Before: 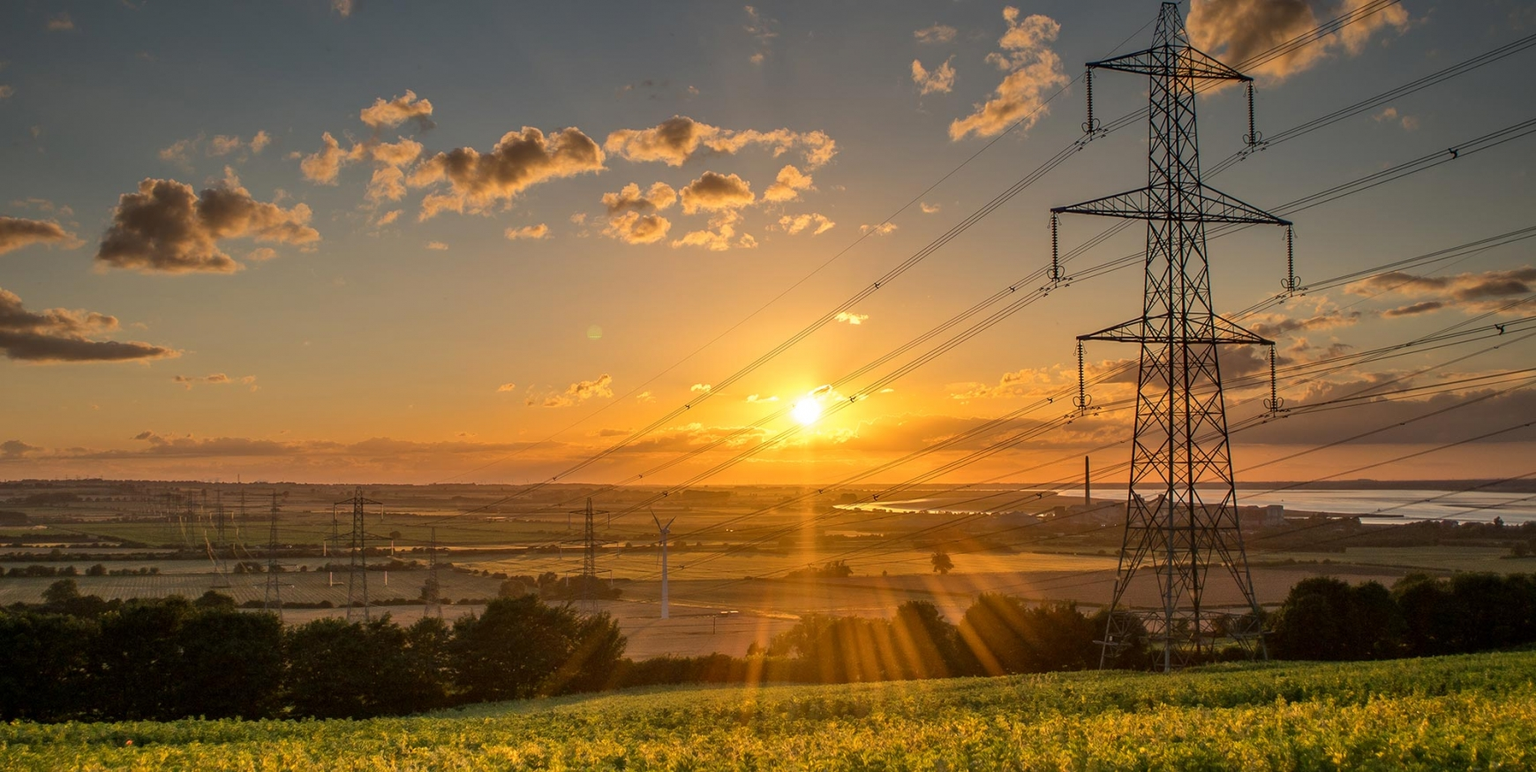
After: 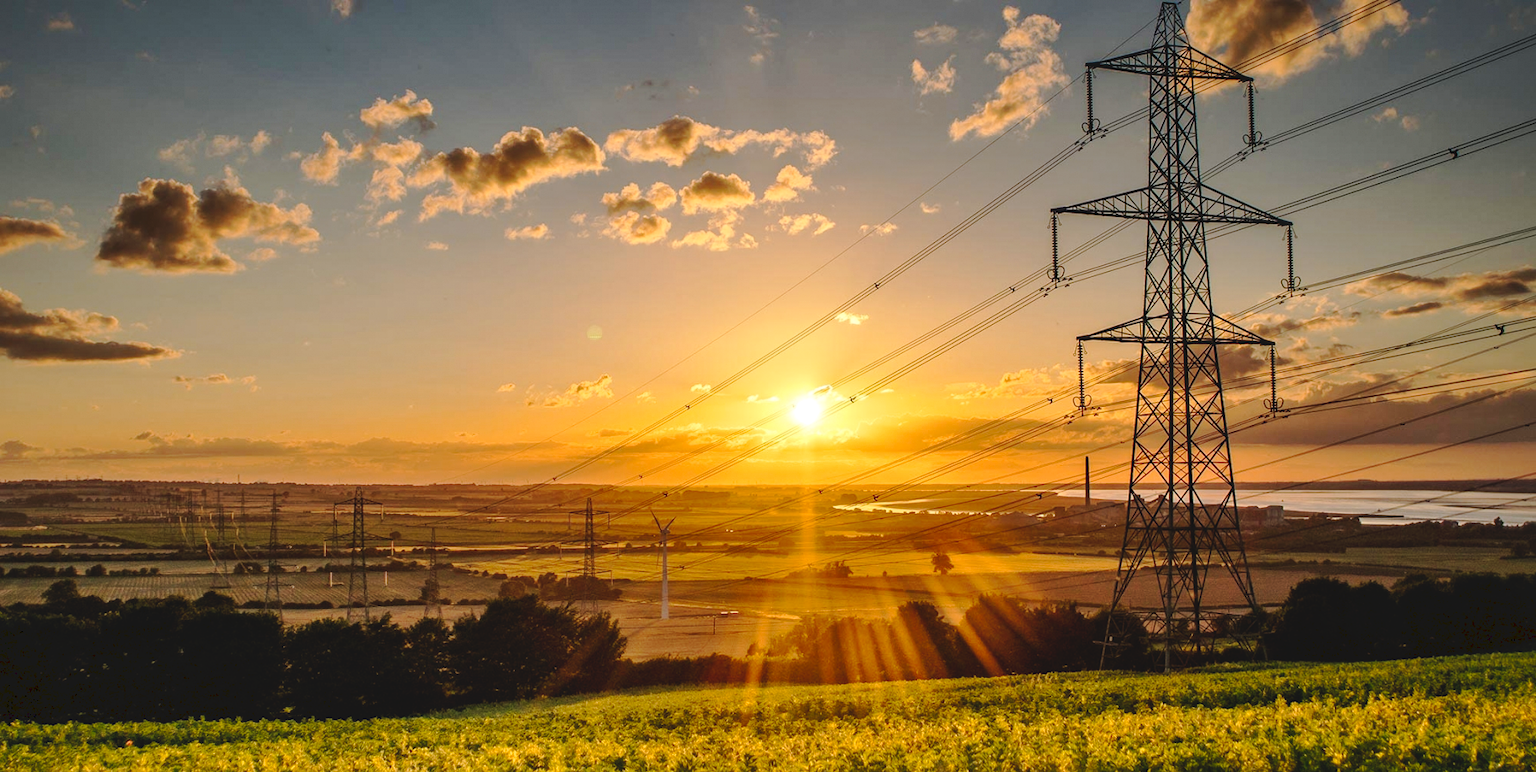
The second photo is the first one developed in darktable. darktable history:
local contrast: mode bilateral grid, contrast 20, coarseness 50, detail 120%, midtone range 0.2
tone curve: curves: ch0 [(0, 0) (0.003, 0.085) (0.011, 0.086) (0.025, 0.086) (0.044, 0.088) (0.069, 0.093) (0.1, 0.102) (0.136, 0.12) (0.177, 0.157) (0.224, 0.203) (0.277, 0.277) (0.335, 0.36) (0.399, 0.463) (0.468, 0.559) (0.543, 0.626) (0.623, 0.703) (0.709, 0.789) (0.801, 0.869) (0.898, 0.927) (1, 1)], preserve colors none
